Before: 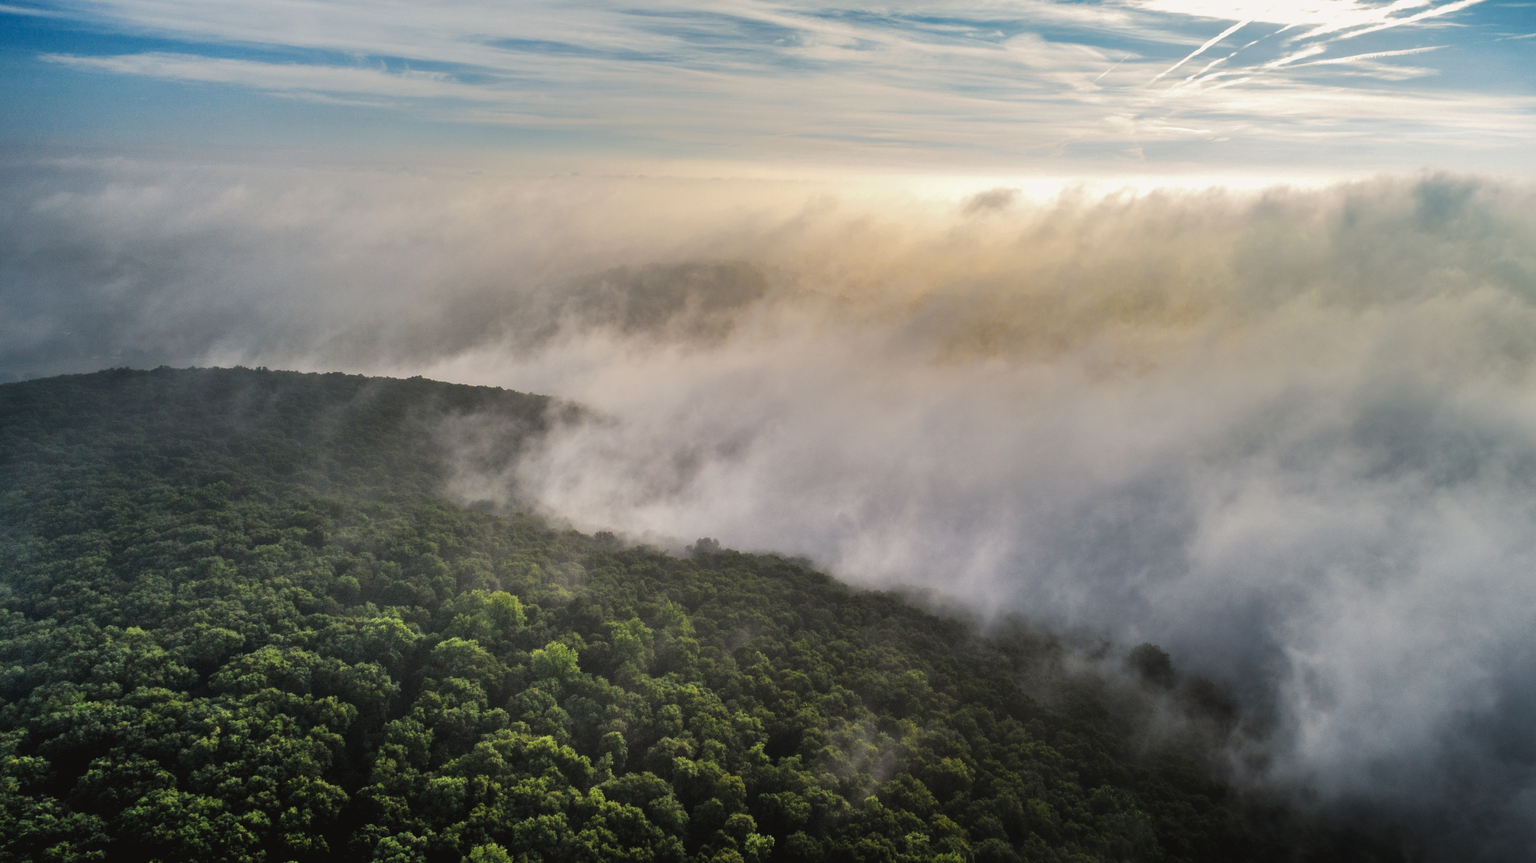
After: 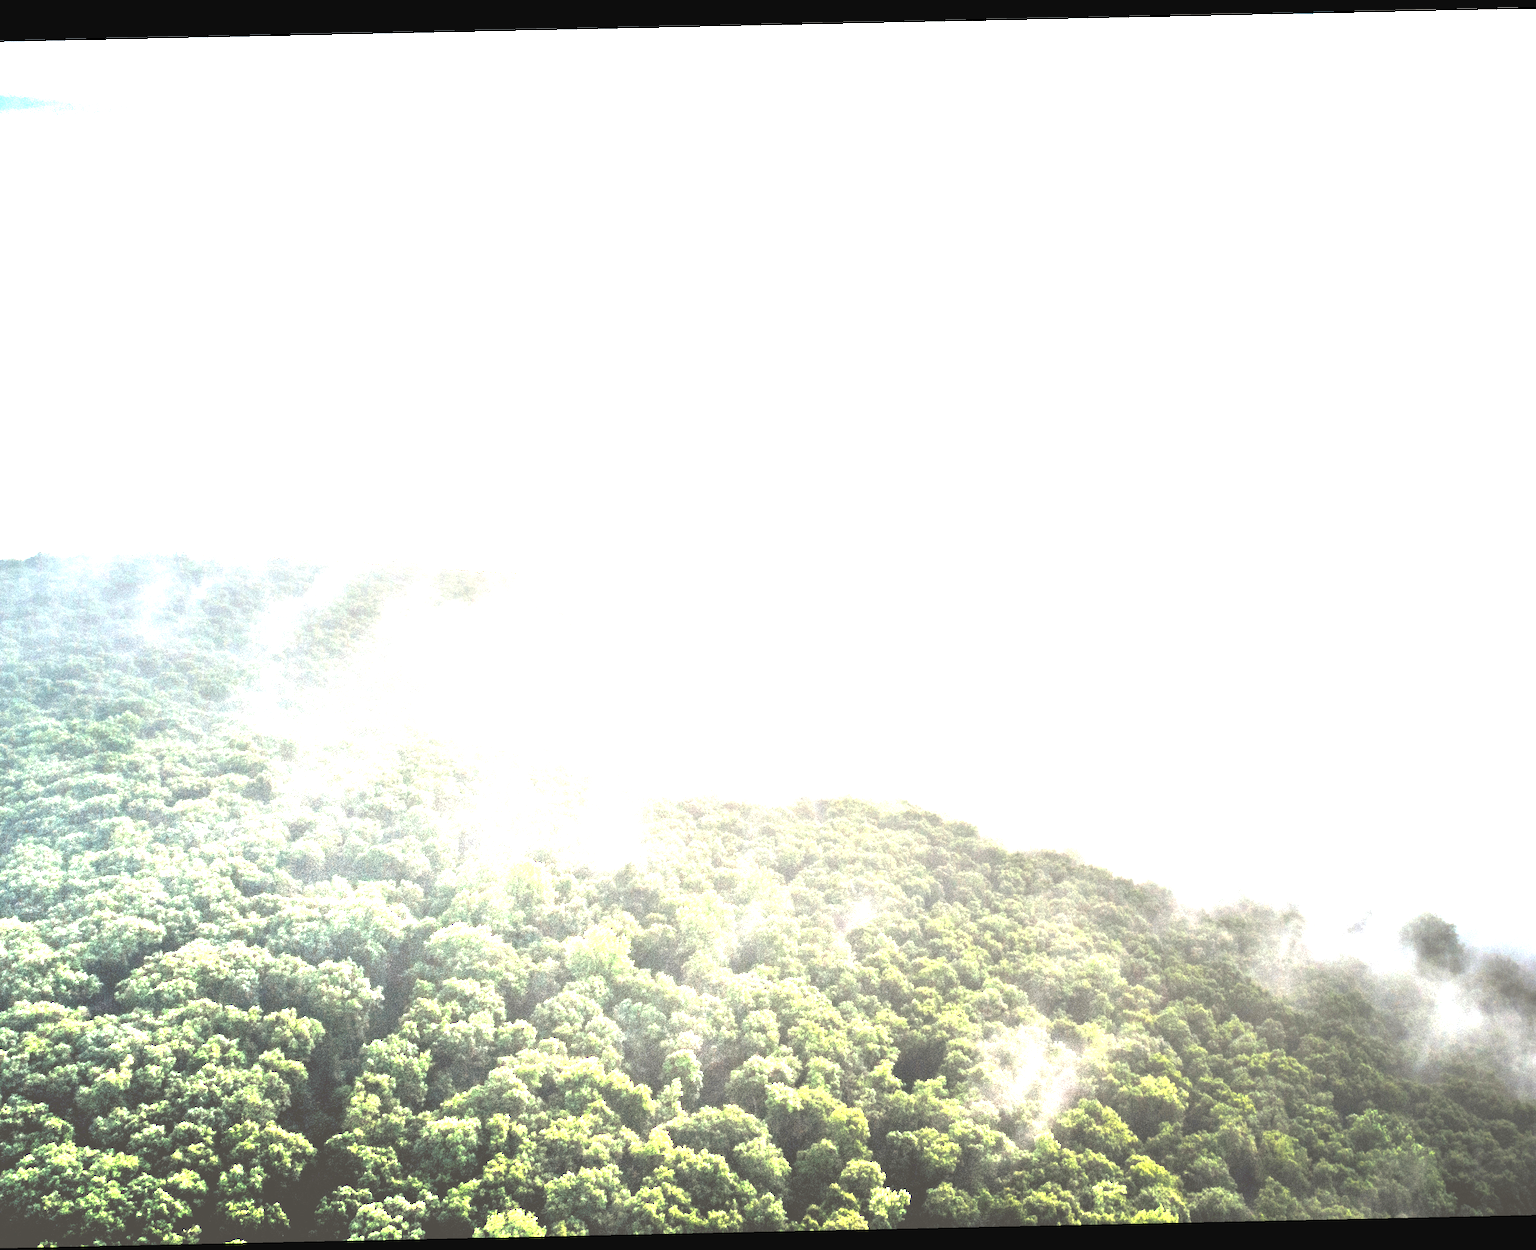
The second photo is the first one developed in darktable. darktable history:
crop and rotate: left 9.061%, right 20.142%
rotate and perspective: rotation -1.24°, automatic cropping off
exposure: black level correction 0, exposure 4 EV, compensate exposure bias true, compensate highlight preservation false
